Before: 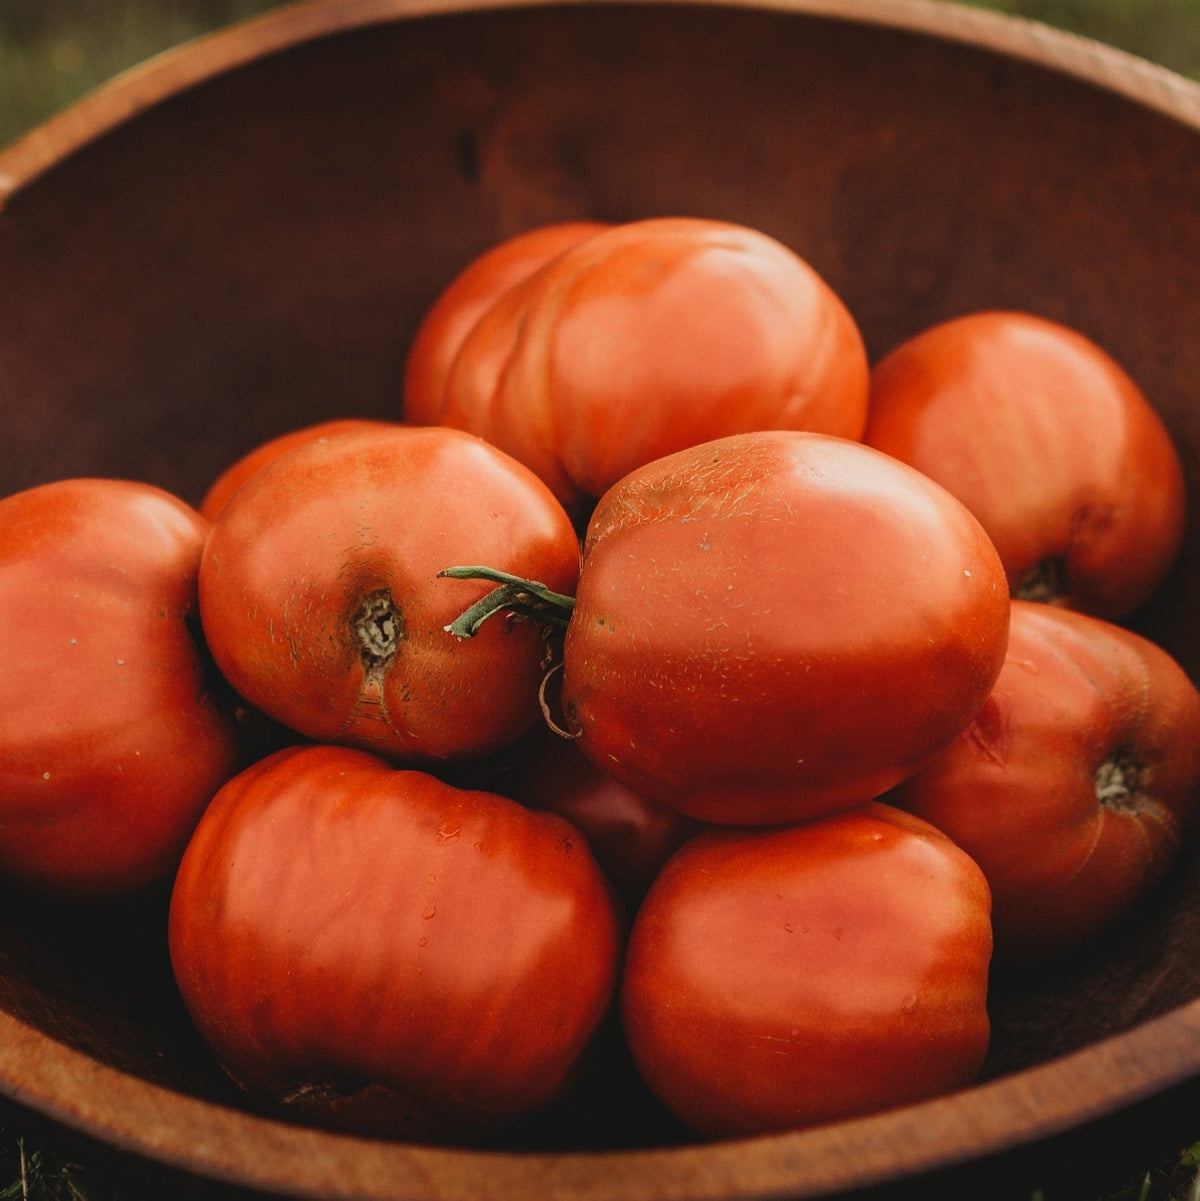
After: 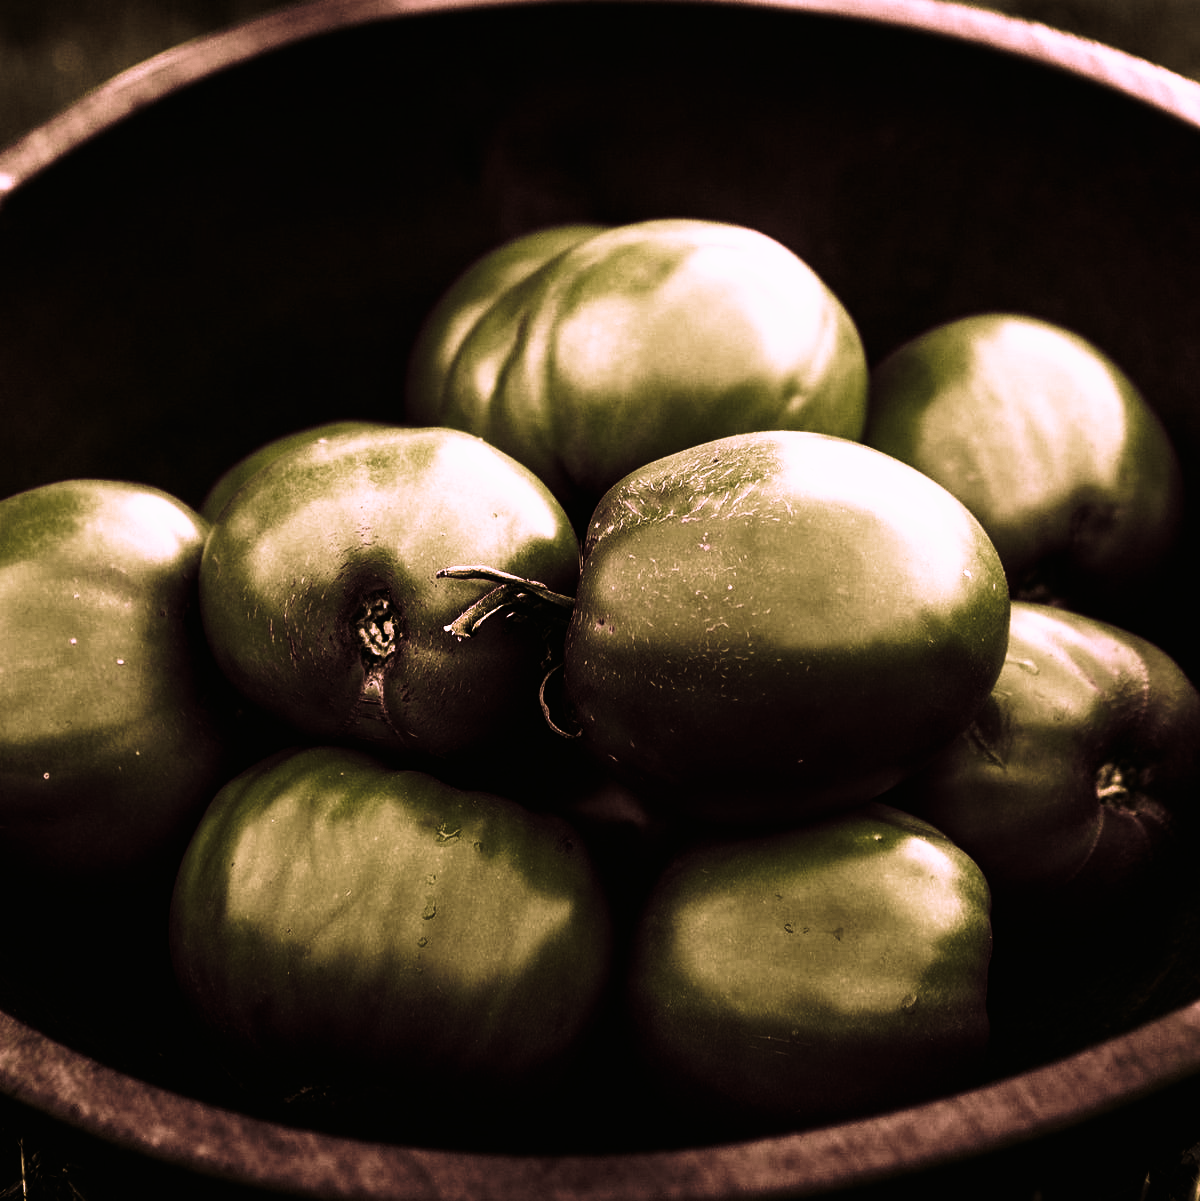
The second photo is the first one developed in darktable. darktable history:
tone curve: curves: ch0 [(0, 0) (0.003, 0) (0.011, 0.001) (0.025, 0.003) (0.044, 0.003) (0.069, 0.006) (0.1, 0.009) (0.136, 0.014) (0.177, 0.029) (0.224, 0.061) (0.277, 0.127) (0.335, 0.218) (0.399, 0.38) (0.468, 0.588) (0.543, 0.809) (0.623, 0.947) (0.709, 0.987) (0.801, 0.99) (0.898, 0.99) (1, 1)], preserve colors none
color look up table: target L [82.63, 80.67, 82.63, 82.66, 82.66, 82.63, 80.75, 82.51, 68.14, 58.04, 58.14, 58.27, 50.75, 40.71, 36.08, 39.01, 18.11, 200.27, 82.59, 66.49, 59.84, 60.67, 56.17, 50.73, 38.84, 35.01, 18.2, 10.74, 3.496, 82.63, 82.63, 79.74, 64.91, 61.87, 48.47, 51.89, 50.02, 45.93, 45.97, 42.75, 23.15, 82.66, 100.22, 82.66, 82.59, 82.63, 60.62, 51.54, 29.91], target a [63.65, 65.91, 63.65, 63.73, 63.73, 63.65, 66.21, 60.14, 12.22, 7.651, 7.271, 7.149, 11.85, 7.522, 6.065, 6.148, 3.031, 0, 63.57, 8.835, 6.411, 8.371, 9.762, 12.71, 6.14, 5.542, 4.978, 4.174, -4.897, 63.65, 63.65, 69.22, 5.092, 8.369, 10.01, 12.97, 10.75, 7.366, 7.169, 7.923, 4.964, 63.73, 1.267, 63.73, 63.57, 63.65, 8.023, 12.36, 6.752], target b [-30.85, 22.89, -30.85, -31.29, -31.29, -30.85, 17.82, 20.66, 3.408, 7.483, 7.161, 7.087, 8.289, 6.902, 5.522, 6.657, 3.986, 0, -30.4, 2.671, 6.222, 5.765, 8.525, 8.783, 6.67, 6.212, 4.178, 5.876, 4.511, -30.85, -30.85, 18.89, 7.05, 5.089, 8.279, 8.746, 8.148, 8.205, 7.727, 7.937, 6.807, -31.29, -0.58, -31.29, -30.4, -30.85, 6.215, 8.349, 6.658], num patches 49
